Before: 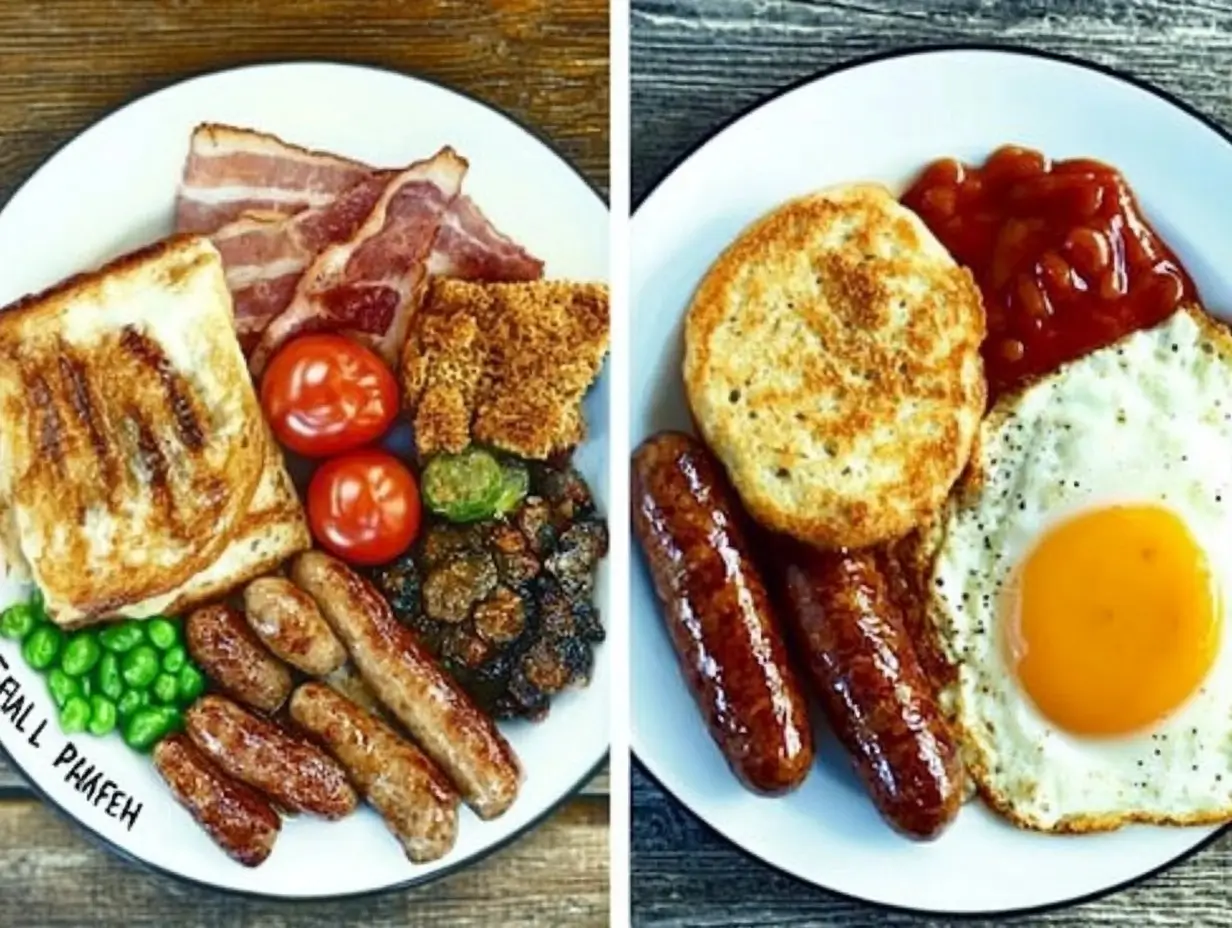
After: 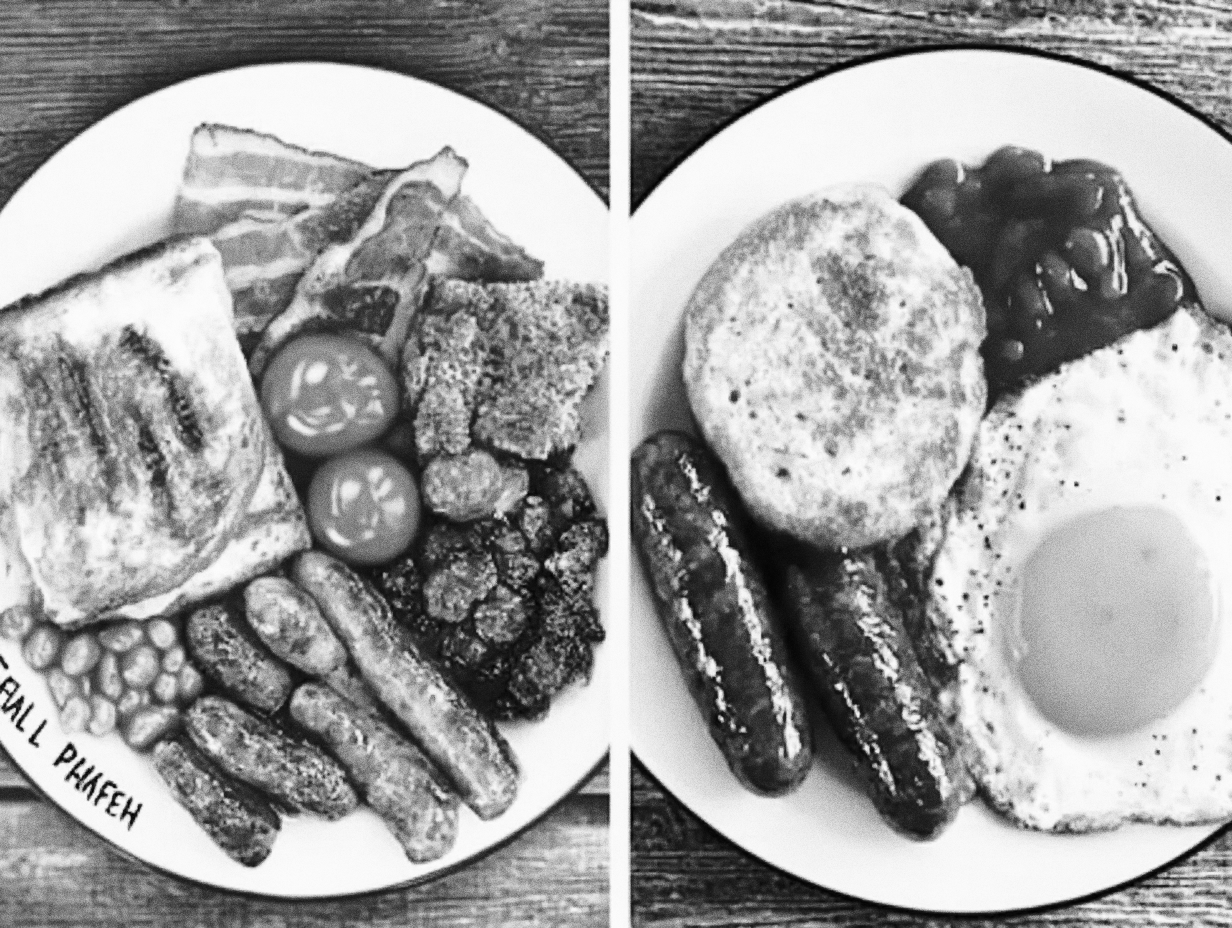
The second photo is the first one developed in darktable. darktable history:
tone curve: curves: ch0 [(0, 0) (0.234, 0.191) (0.48, 0.534) (0.608, 0.667) (0.725, 0.809) (0.864, 0.922) (1, 1)]; ch1 [(0, 0) (0.453, 0.43) (0.5, 0.5) (0.615, 0.649) (1, 1)]; ch2 [(0, 0) (0.5, 0.5) (0.586, 0.617) (1, 1)], color space Lab, independent channels, preserve colors none
monochrome: a 32, b 64, size 2.3
color balance rgb: shadows lift › luminance -5%, shadows lift › chroma 1.1%, shadows lift › hue 219°, power › luminance 10%, power › chroma 2.83%, power › hue 60°, highlights gain › chroma 4.52%, highlights gain › hue 33.33°, saturation formula JzAzBz (2021)
grain: coarseness 0.09 ISO, strength 40%
